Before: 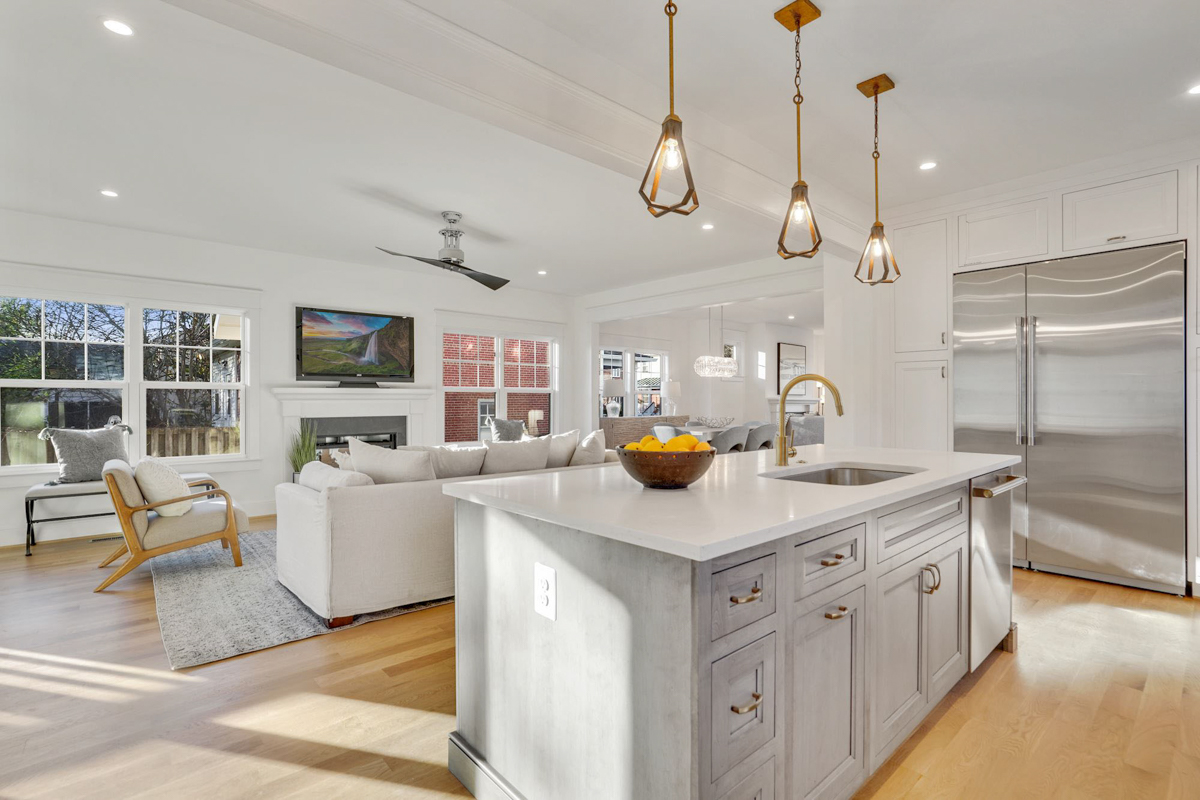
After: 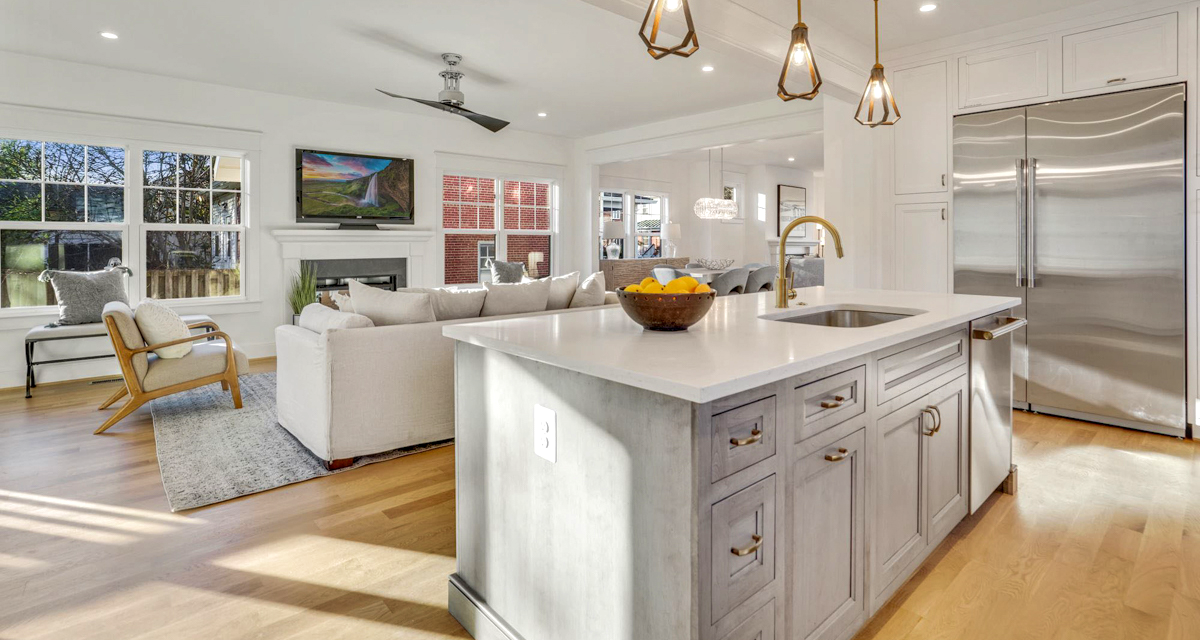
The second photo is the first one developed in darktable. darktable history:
local contrast: highlights 25%, detail 130%
crop and rotate: top 19.998%
velvia: on, module defaults
